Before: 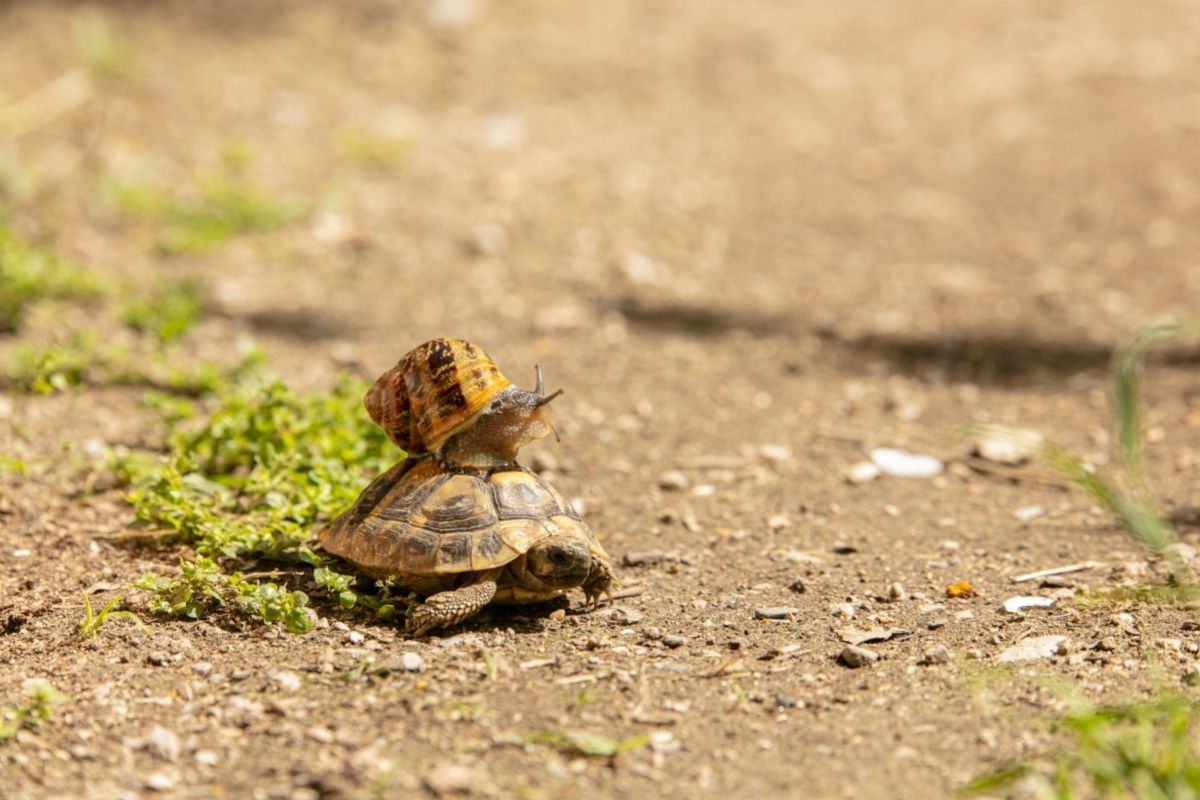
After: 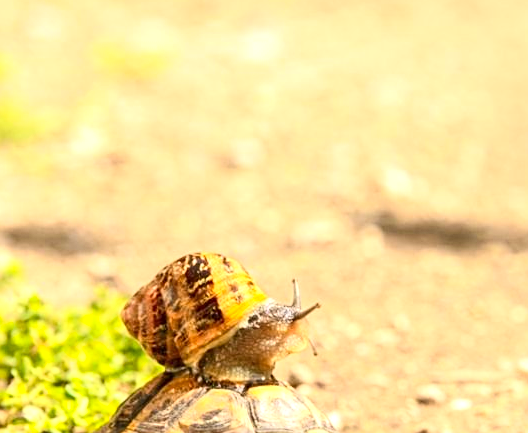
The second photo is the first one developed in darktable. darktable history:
crop: left 20.255%, top 10.86%, right 35.677%, bottom 34.894%
sharpen: on, module defaults
exposure: black level correction 0, exposure 0.699 EV, compensate exposure bias true, compensate highlight preservation false
contrast brightness saturation: contrast 0.2, brightness 0.162, saturation 0.218
